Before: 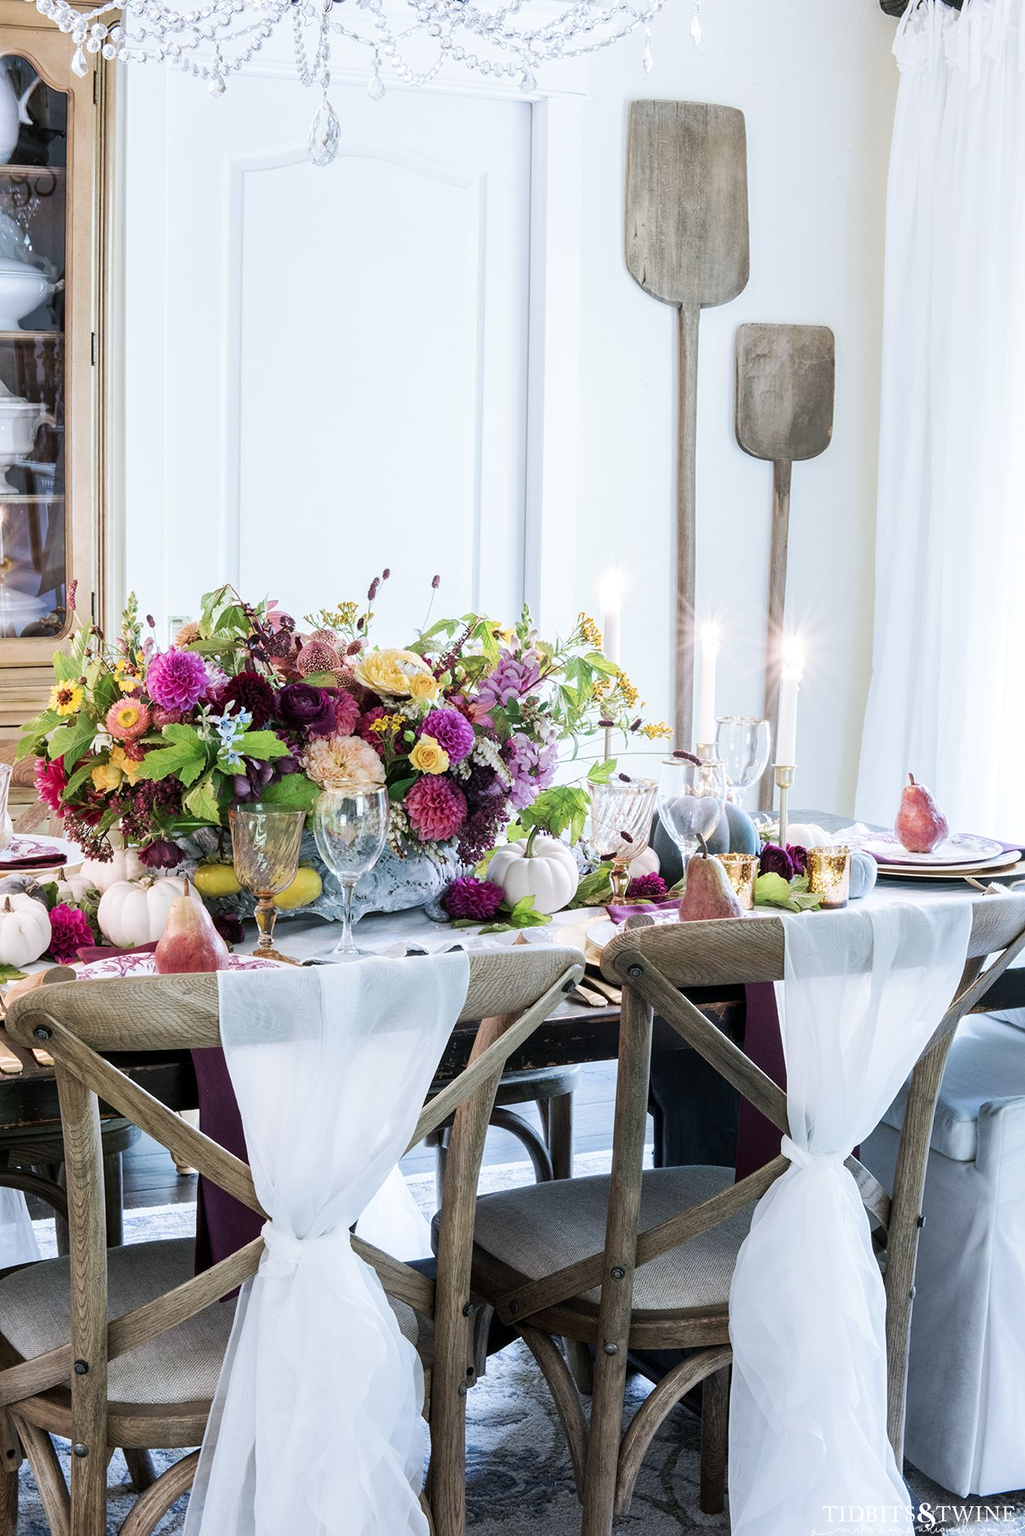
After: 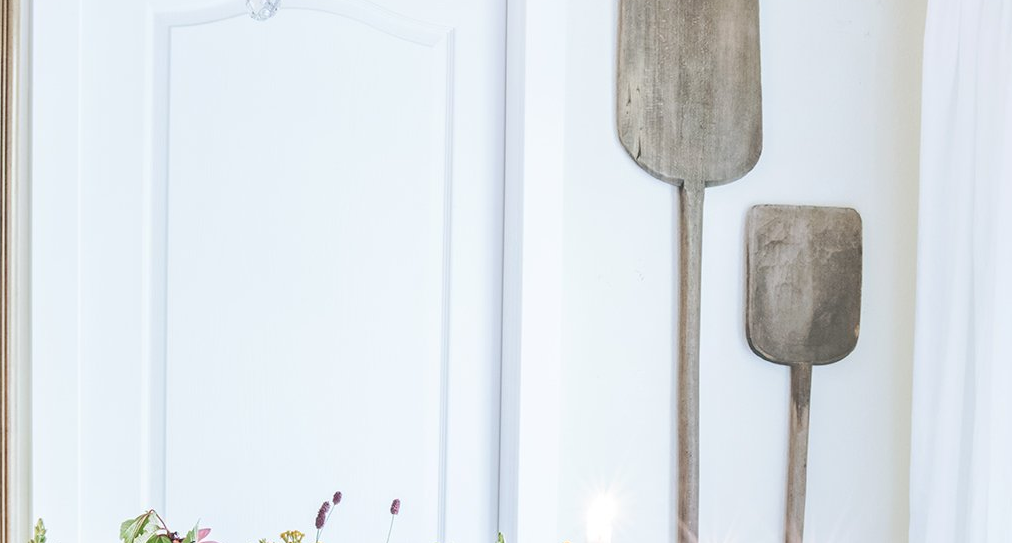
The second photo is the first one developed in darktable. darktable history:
crop and rotate: left 9.624%, top 9.718%, right 5.971%, bottom 60.031%
